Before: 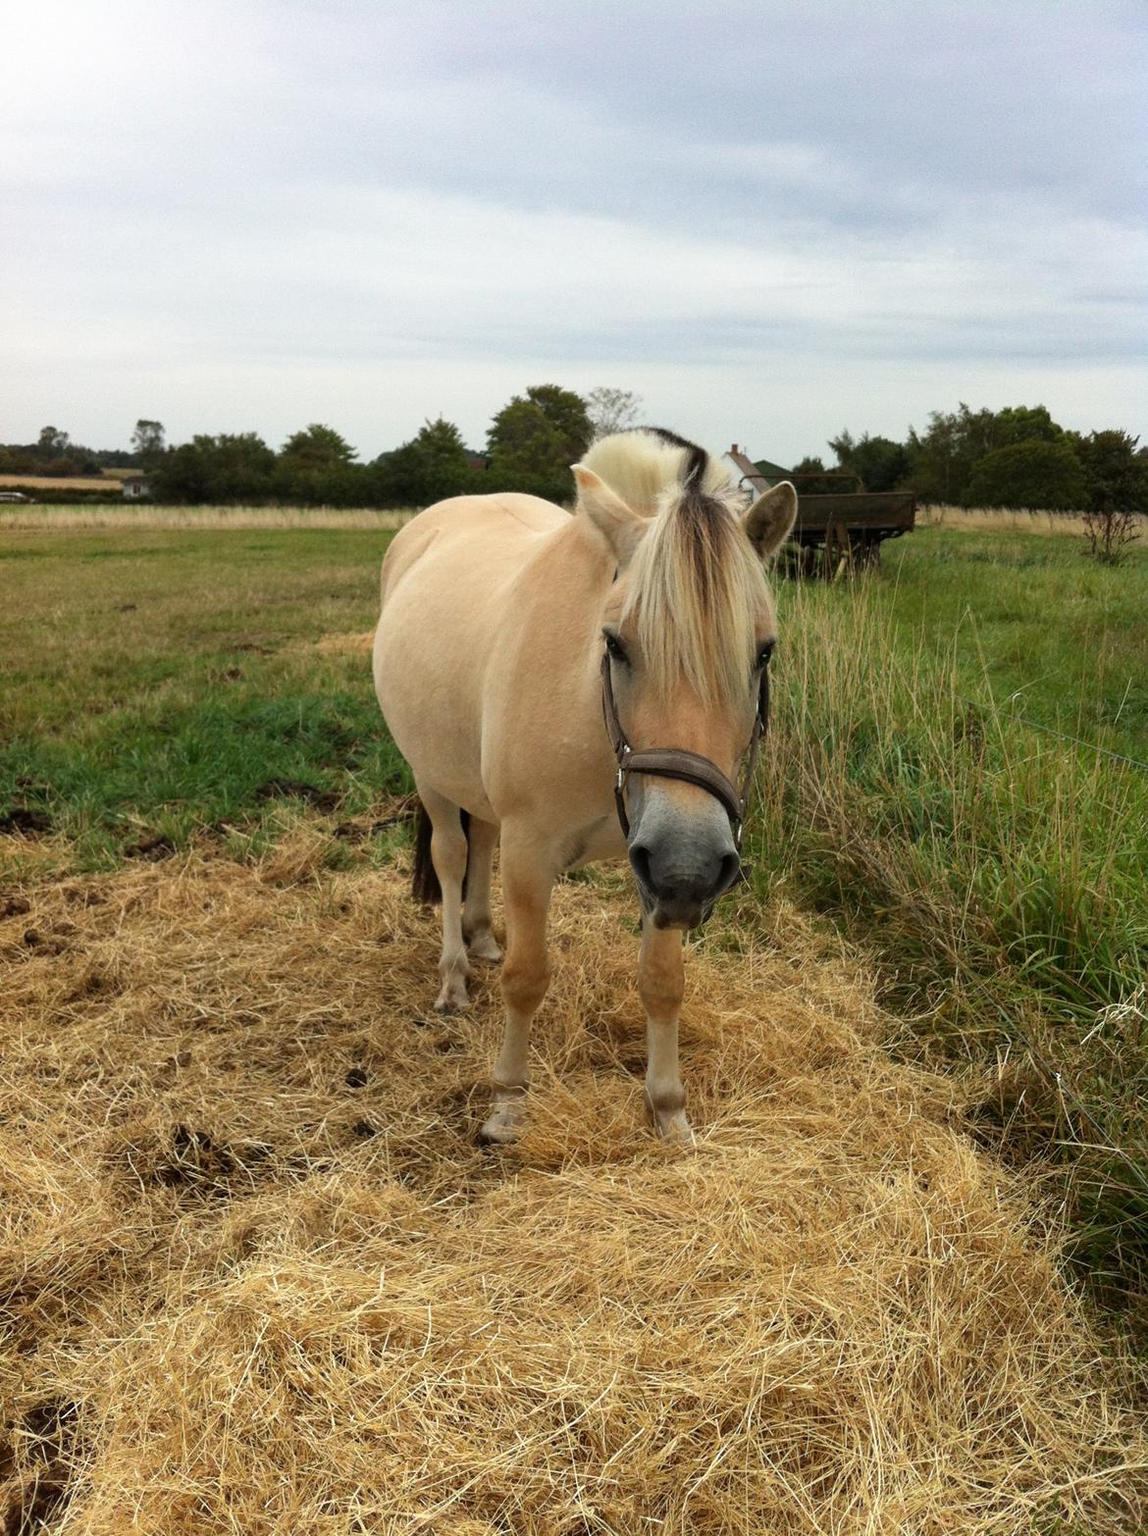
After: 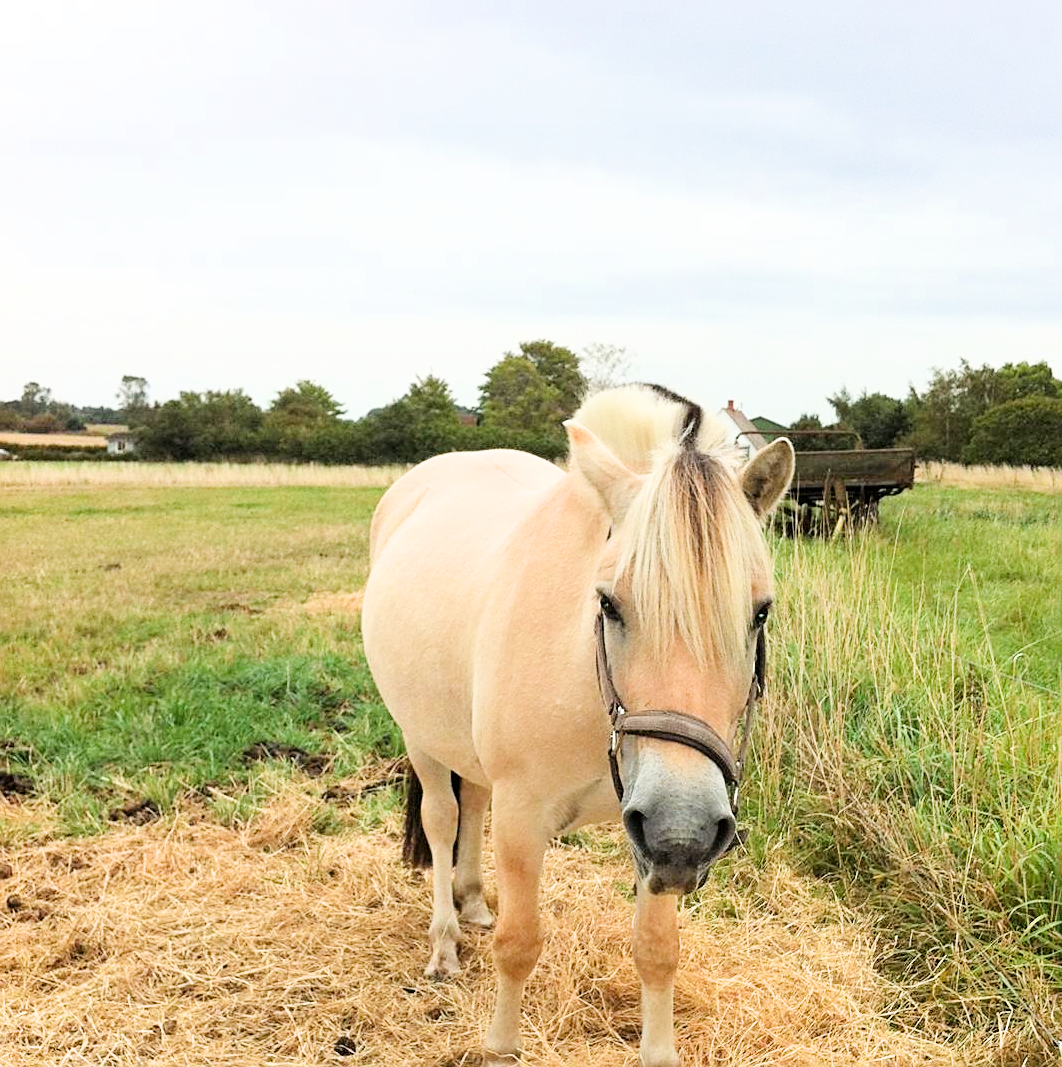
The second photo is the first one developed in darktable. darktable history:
crop: left 1.58%, top 3.396%, right 7.619%, bottom 28.408%
filmic rgb: black relative exposure -7.65 EV, white relative exposure 4.56 EV, hardness 3.61
sharpen: on, module defaults
exposure: exposure 2.042 EV, compensate exposure bias true, compensate highlight preservation false
